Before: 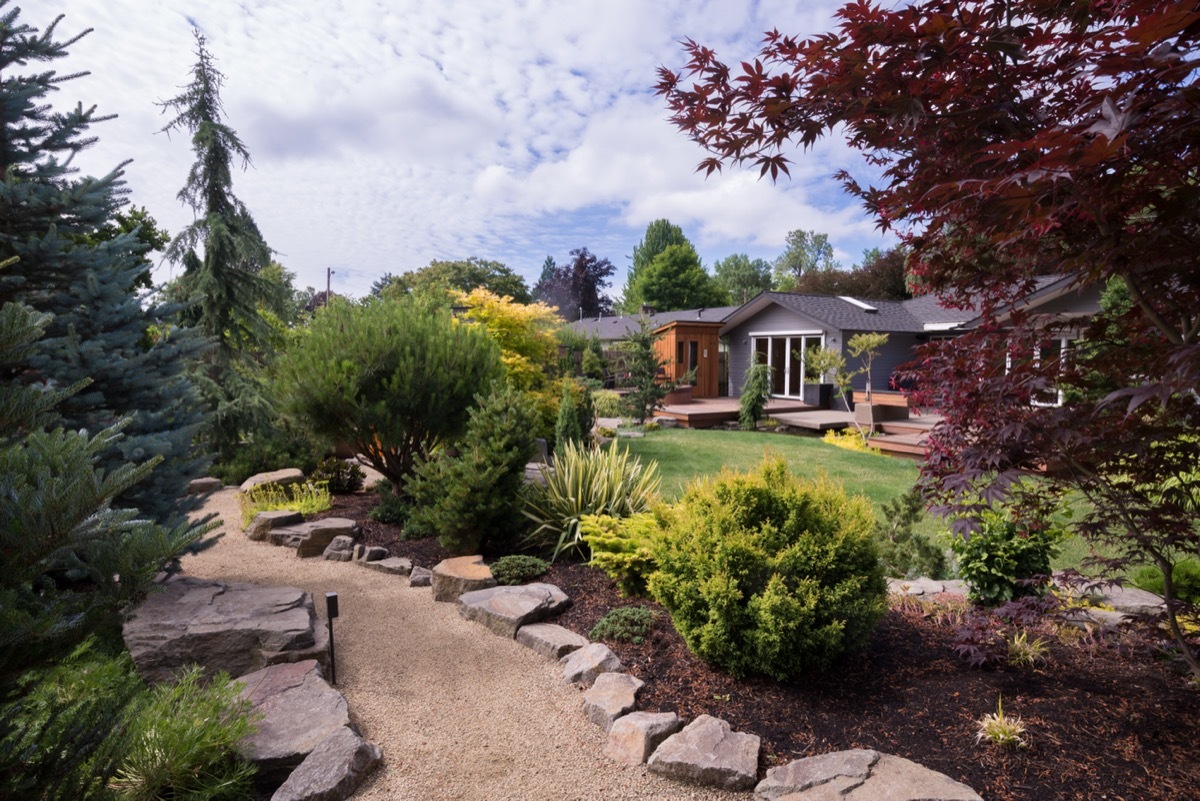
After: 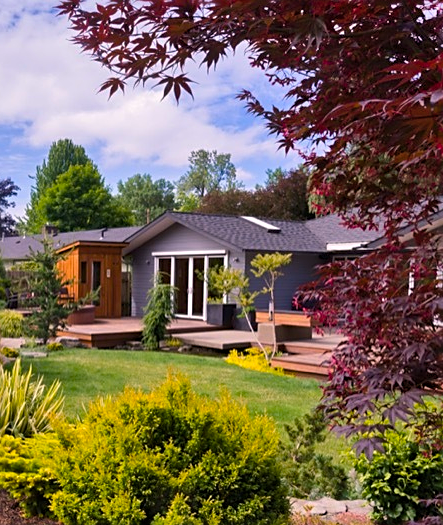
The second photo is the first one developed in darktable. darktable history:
sharpen: on, module defaults
crop and rotate: left 49.8%, top 10.1%, right 13.26%, bottom 24.242%
color balance rgb: highlights gain › chroma 0.896%, highlights gain › hue 29.4°, perceptual saturation grading › global saturation 25.927%, global vibrance 29.381%
shadows and highlights: low approximation 0.01, soften with gaussian
